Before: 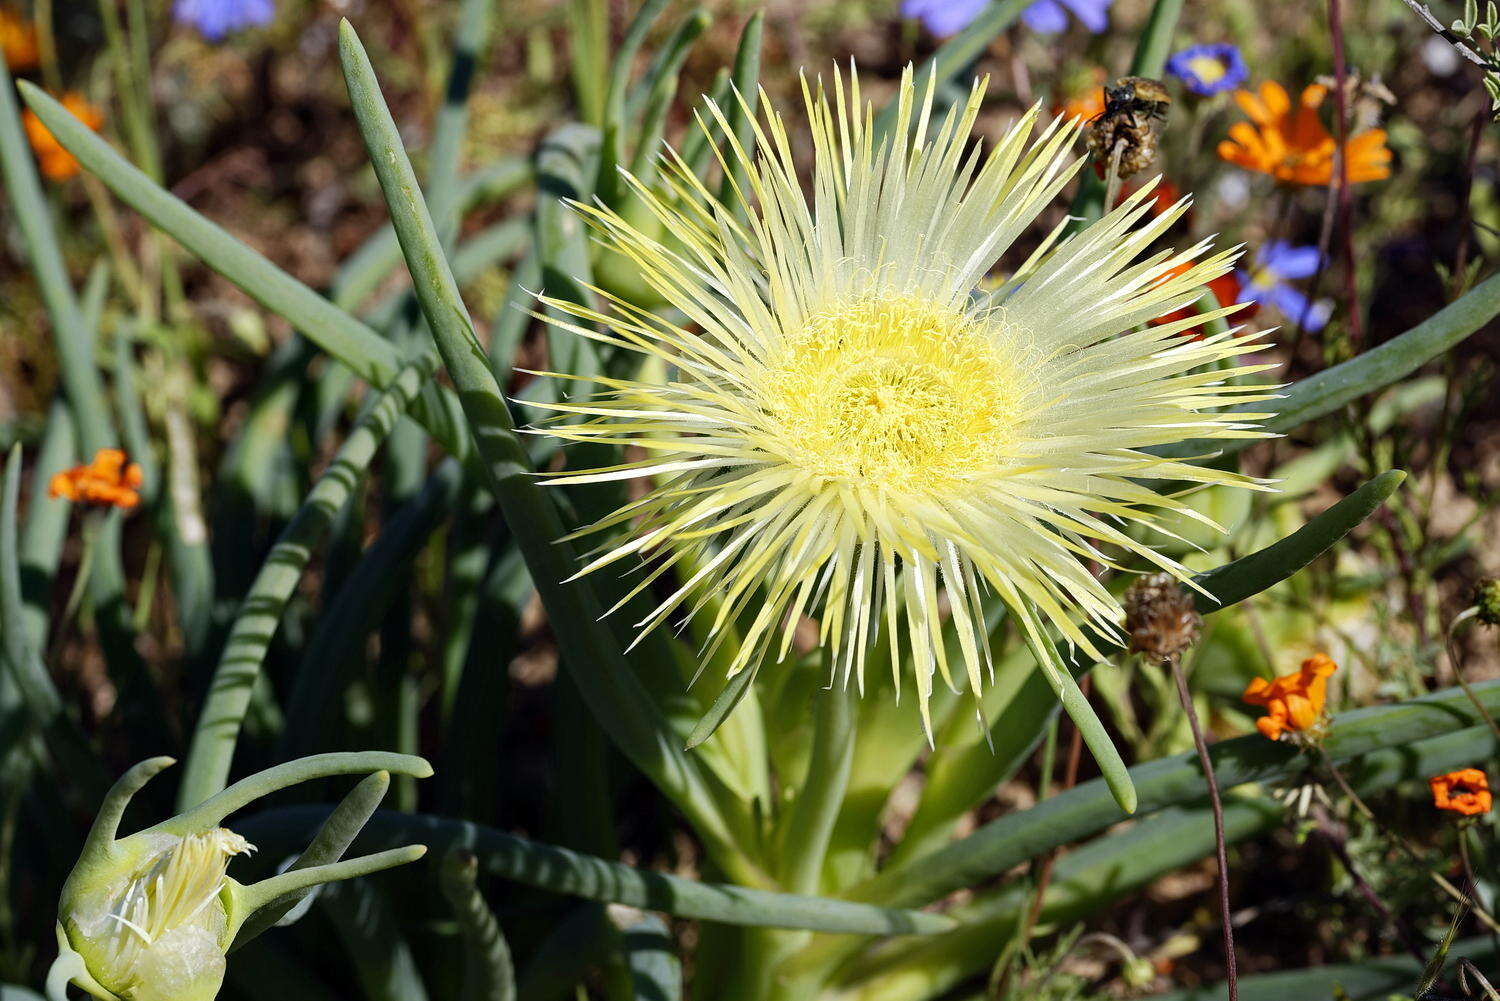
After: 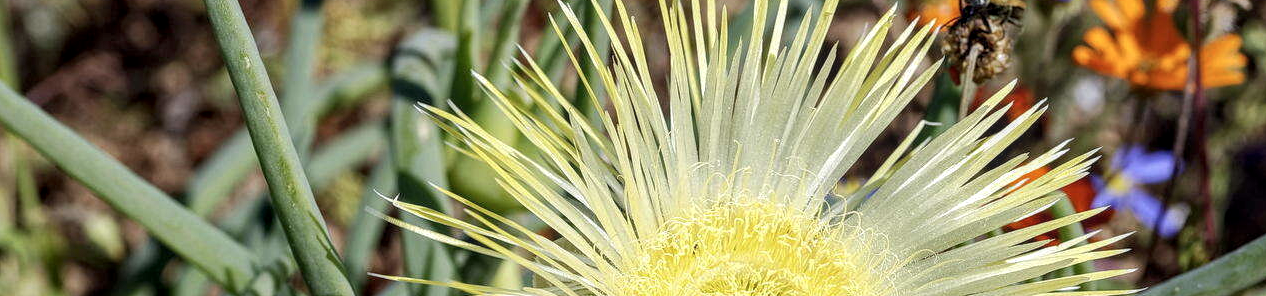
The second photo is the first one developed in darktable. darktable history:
local contrast: on, module defaults
crop and rotate: left 9.701%, top 9.509%, right 5.872%, bottom 60.849%
tone equalizer: edges refinement/feathering 500, mask exposure compensation -1.57 EV, preserve details no
contrast brightness saturation: saturation -0.096
